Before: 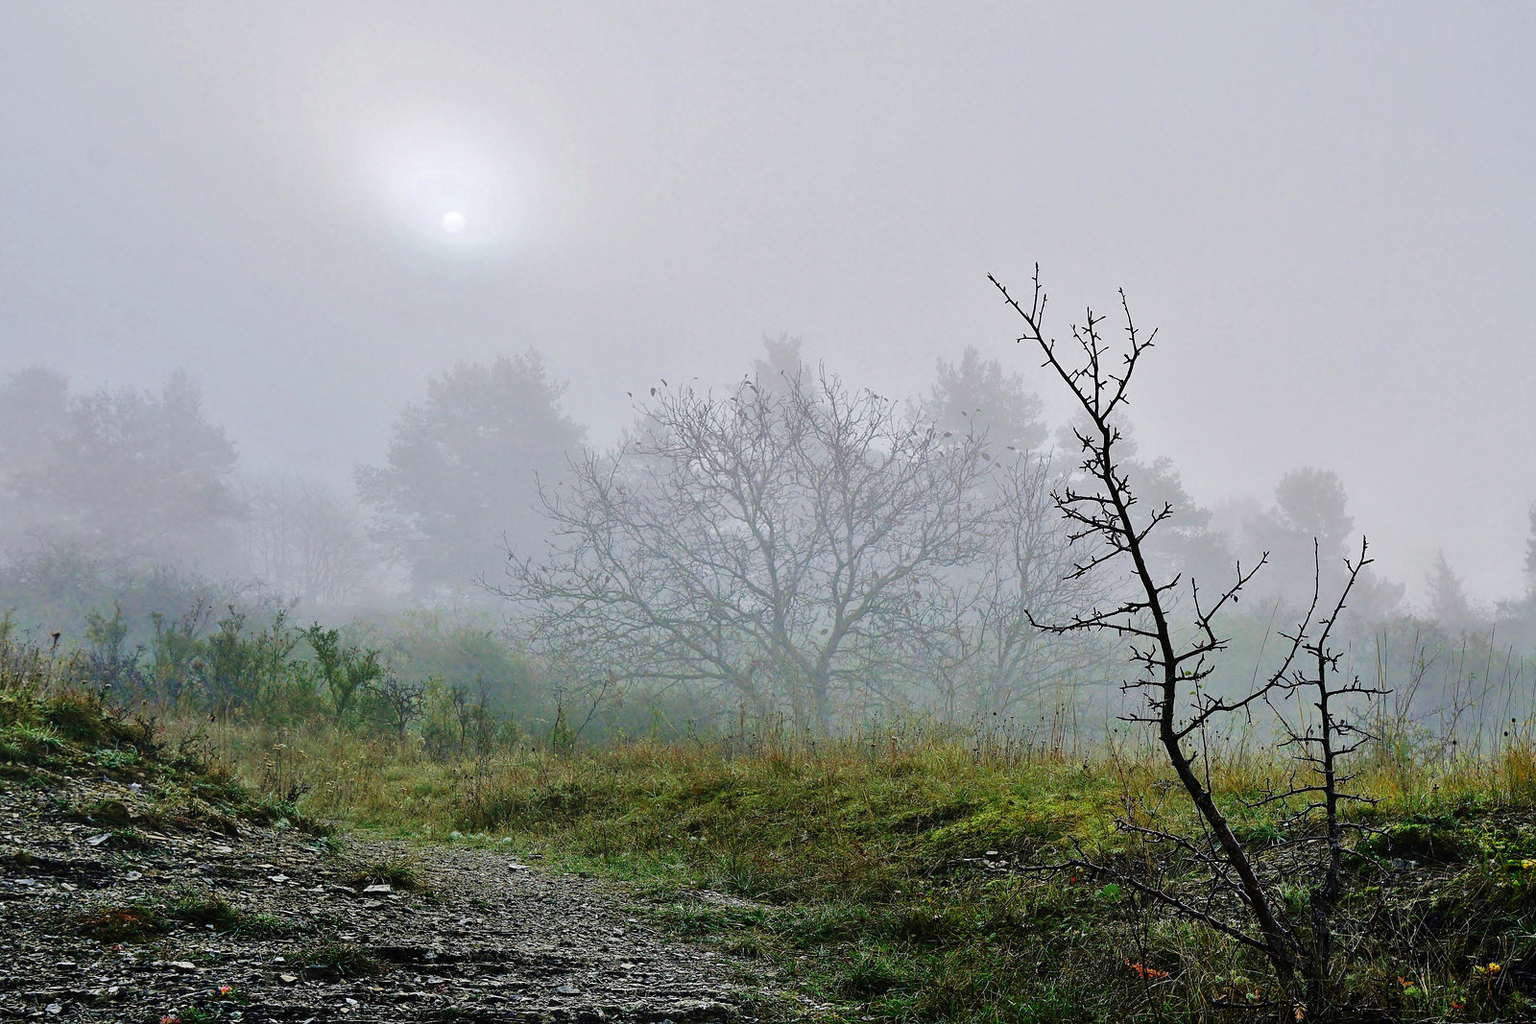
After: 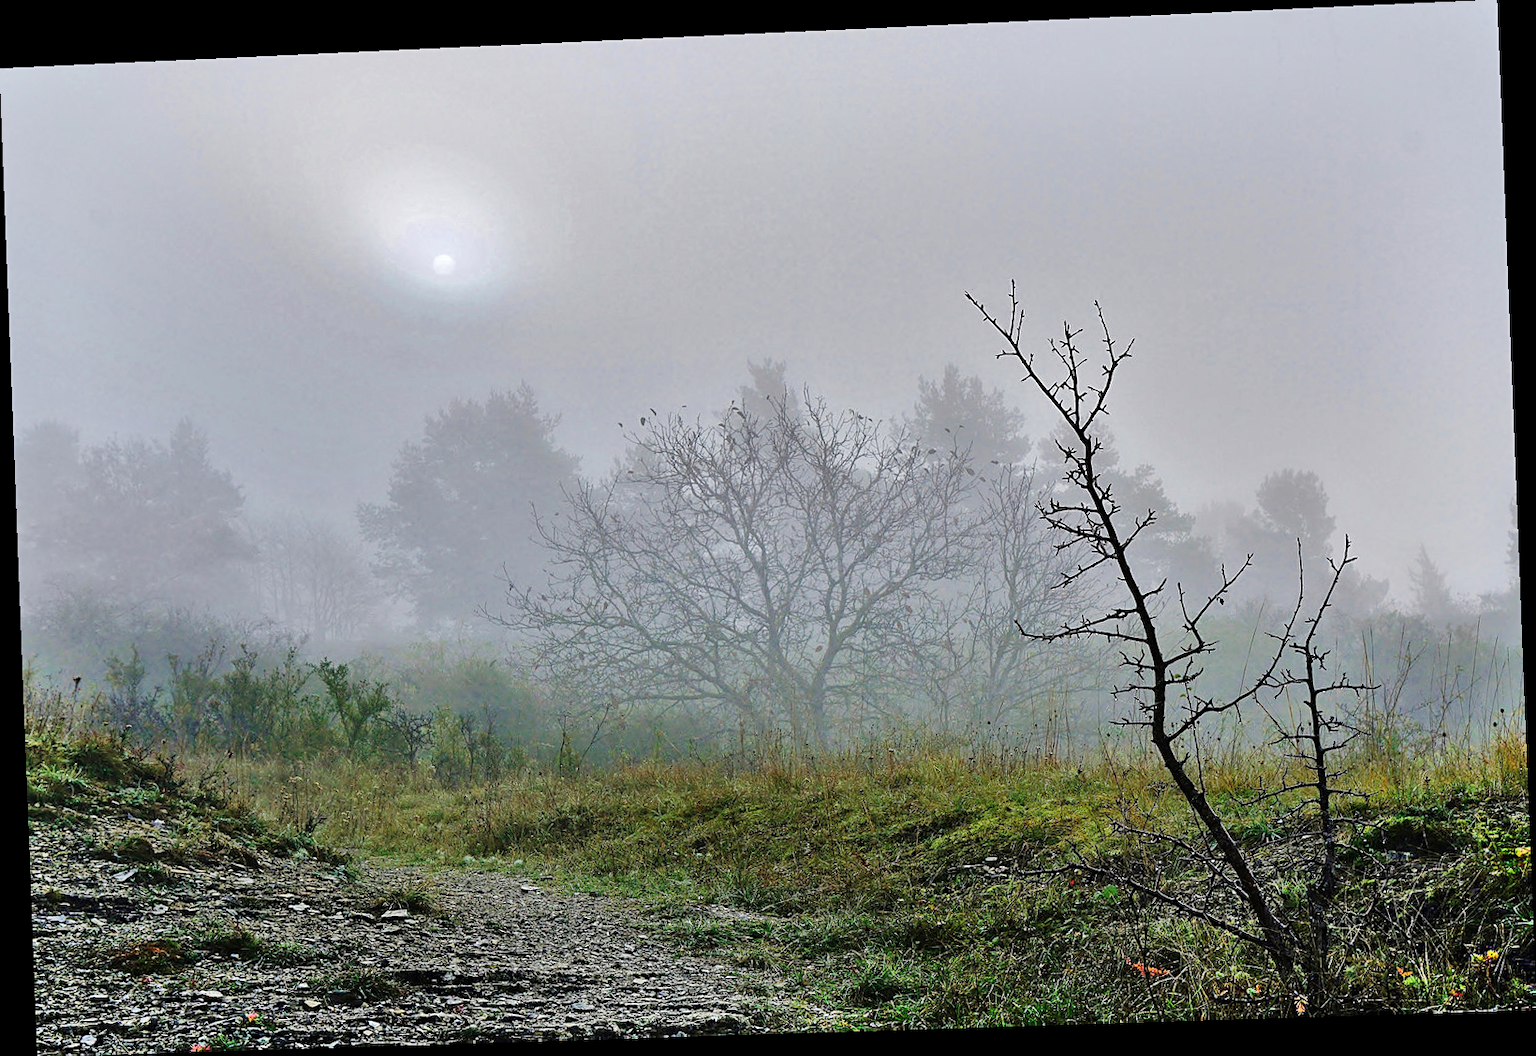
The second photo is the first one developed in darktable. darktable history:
shadows and highlights: soften with gaussian
sharpen: amount 0.2
rotate and perspective: rotation -2.22°, lens shift (horizontal) -0.022, automatic cropping off
tone equalizer: on, module defaults
